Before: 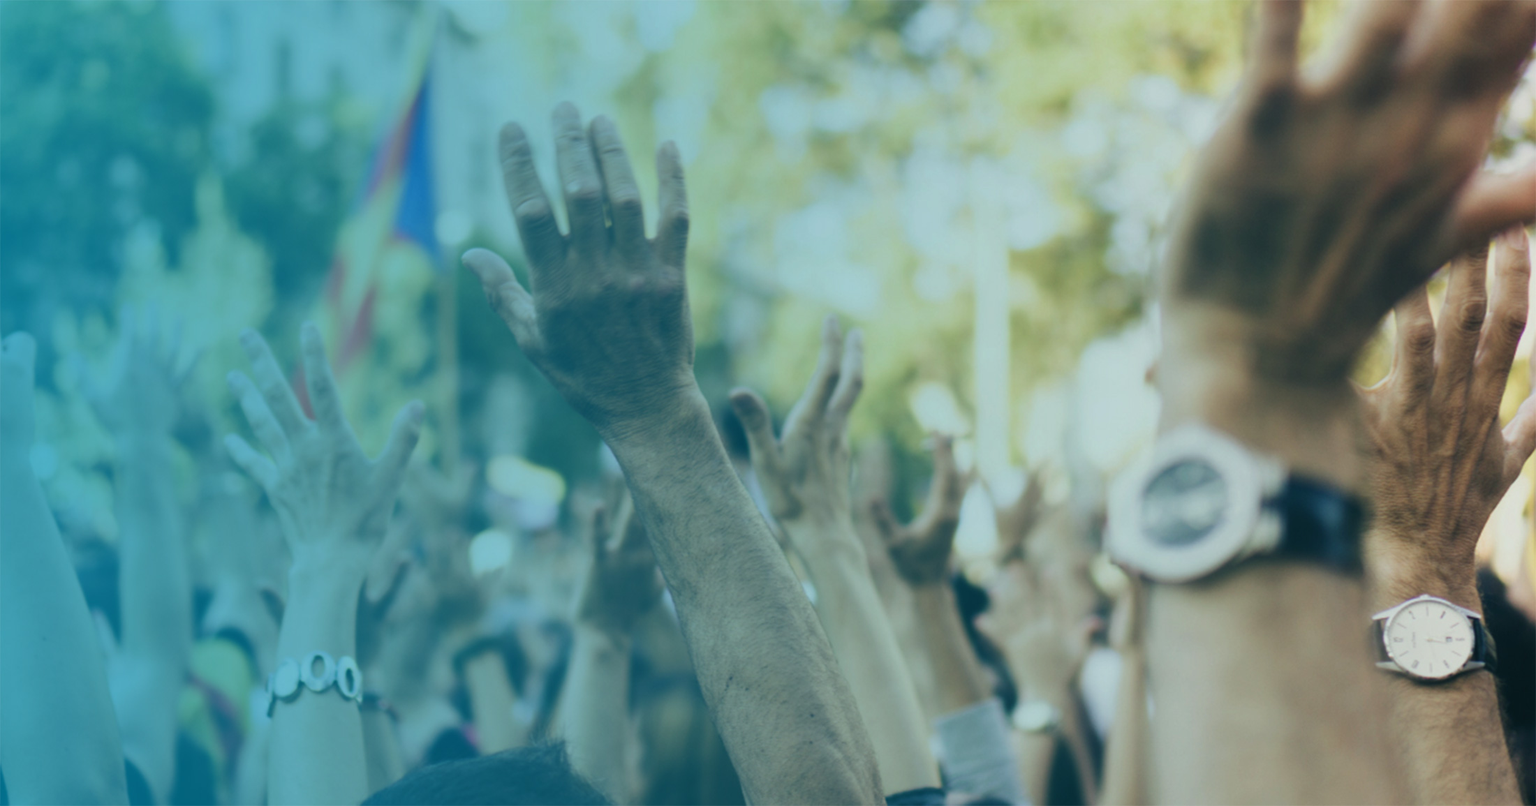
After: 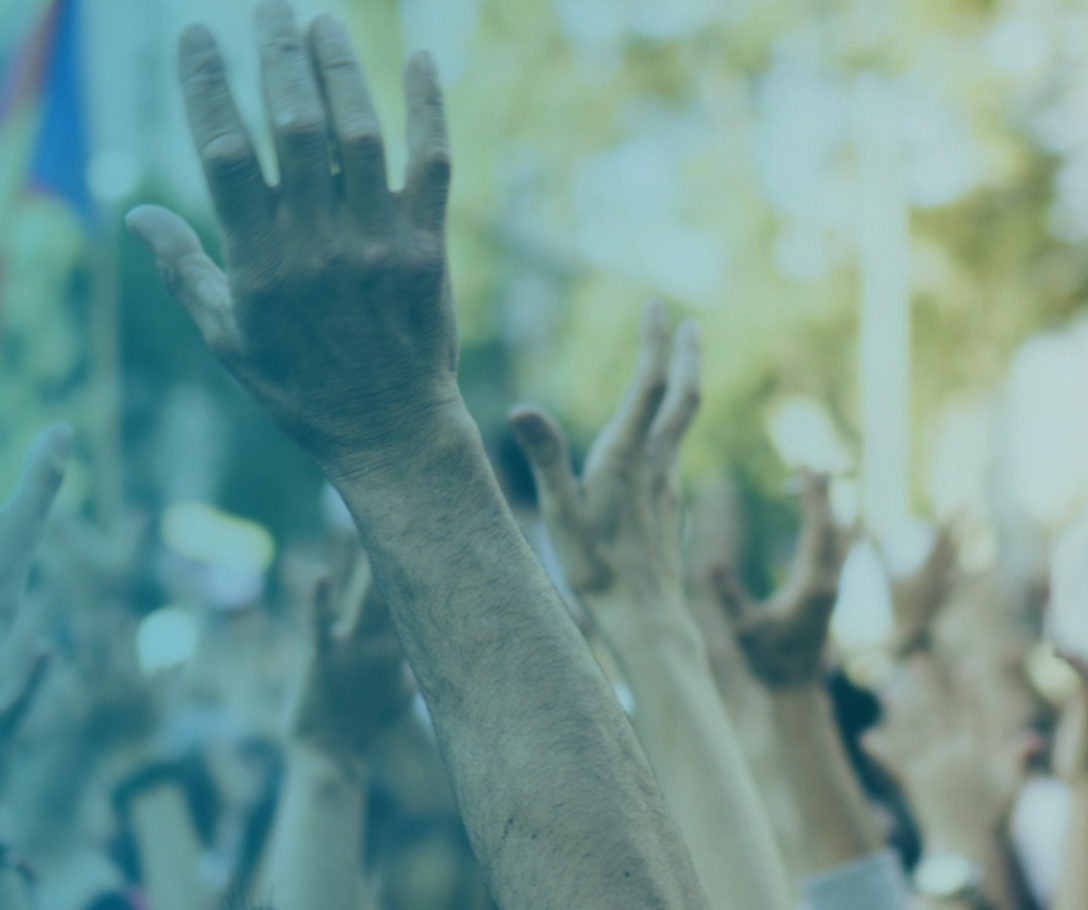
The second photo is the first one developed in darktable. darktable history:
crop and rotate: angle 0.022°, left 24.39%, top 13.063%, right 26.111%, bottom 8.017%
